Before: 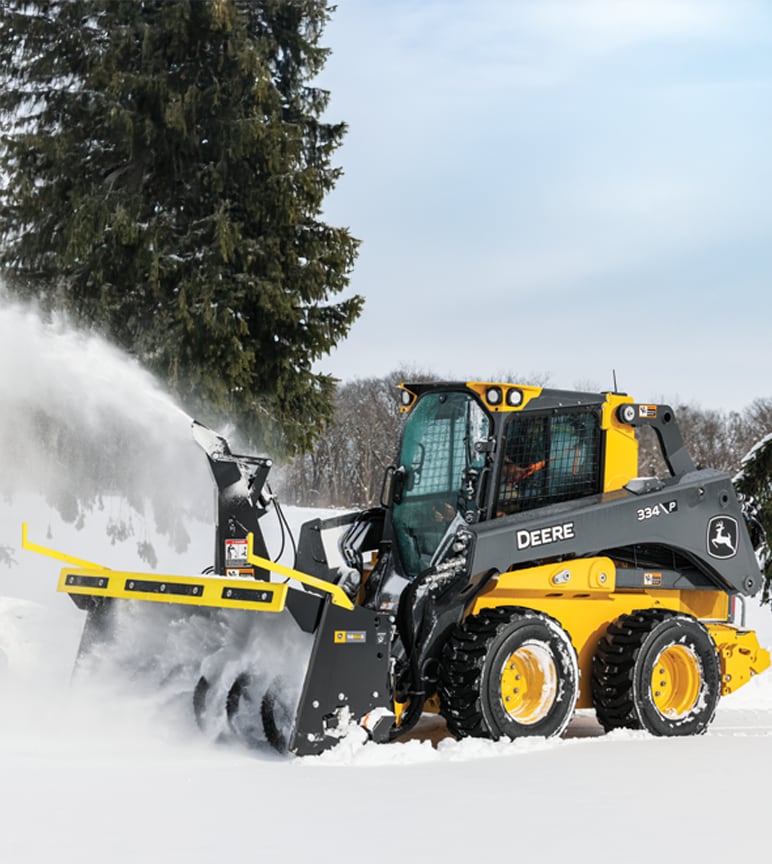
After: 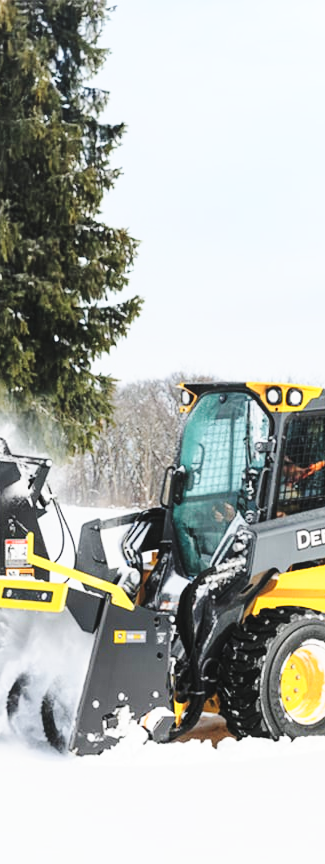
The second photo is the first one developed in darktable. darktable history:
contrast brightness saturation: contrast 0.14, brightness 0.21
contrast equalizer: octaves 7, y [[0.6 ×6], [0.55 ×6], [0 ×6], [0 ×6], [0 ×6]], mix -0.3
crop: left 28.583%, right 29.231%
white balance: red 1, blue 1
base curve: curves: ch0 [(0, 0) (0.028, 0.03) (0.121, 0.232) (0.46, 0.748) (0.859, 0.968) (1, 1)], preserve colors none
